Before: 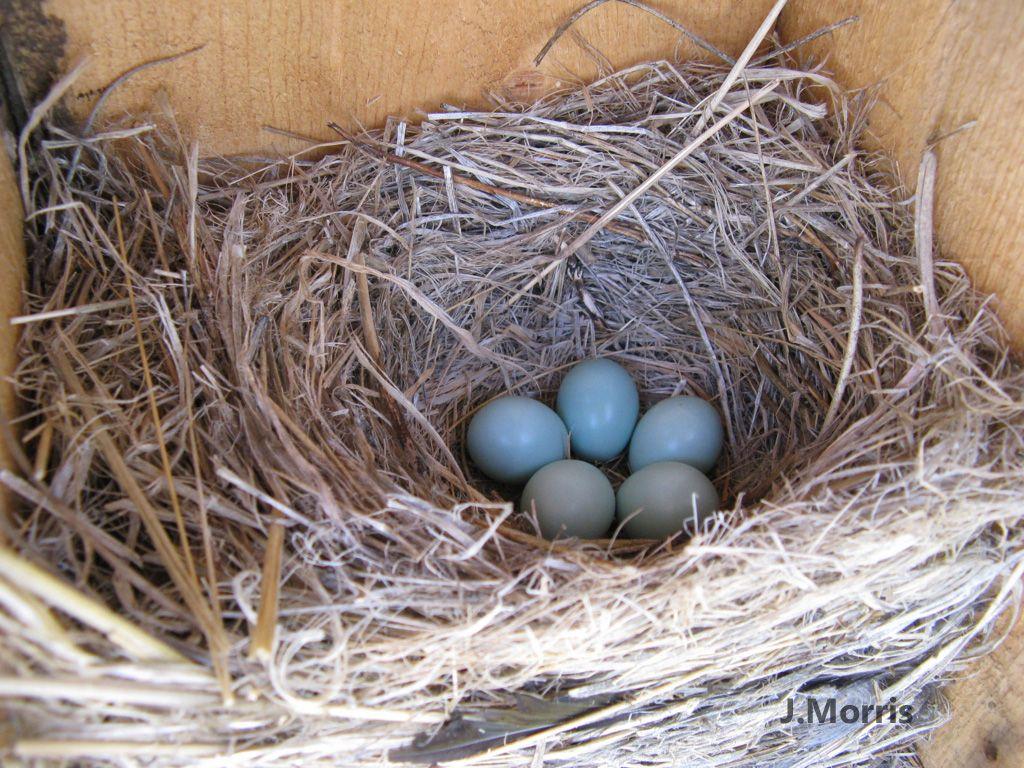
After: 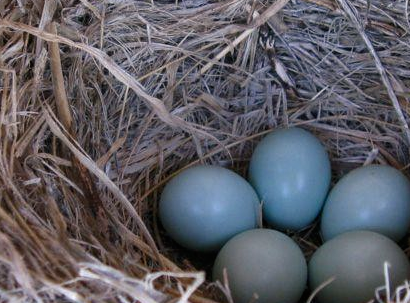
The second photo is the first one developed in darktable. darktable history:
crop: left 30.173%, top 30.148%, right 29.757%, bottom 30.27%
color balance rgb: shadows lift › chroma 2.045%, shadows lift › hue 222.35°, power › luminance -14.869%, perceptual saturation grading › global saturation 0.669%, perceptual saturation grading › highlights -19.914%, perceptual saturation grading › shadows 19.907%
tone equalizer: -8 EV -0.545 EV, edges refinement/feathering 500, mask exposure compensation -1.57 EV, preserve details no
